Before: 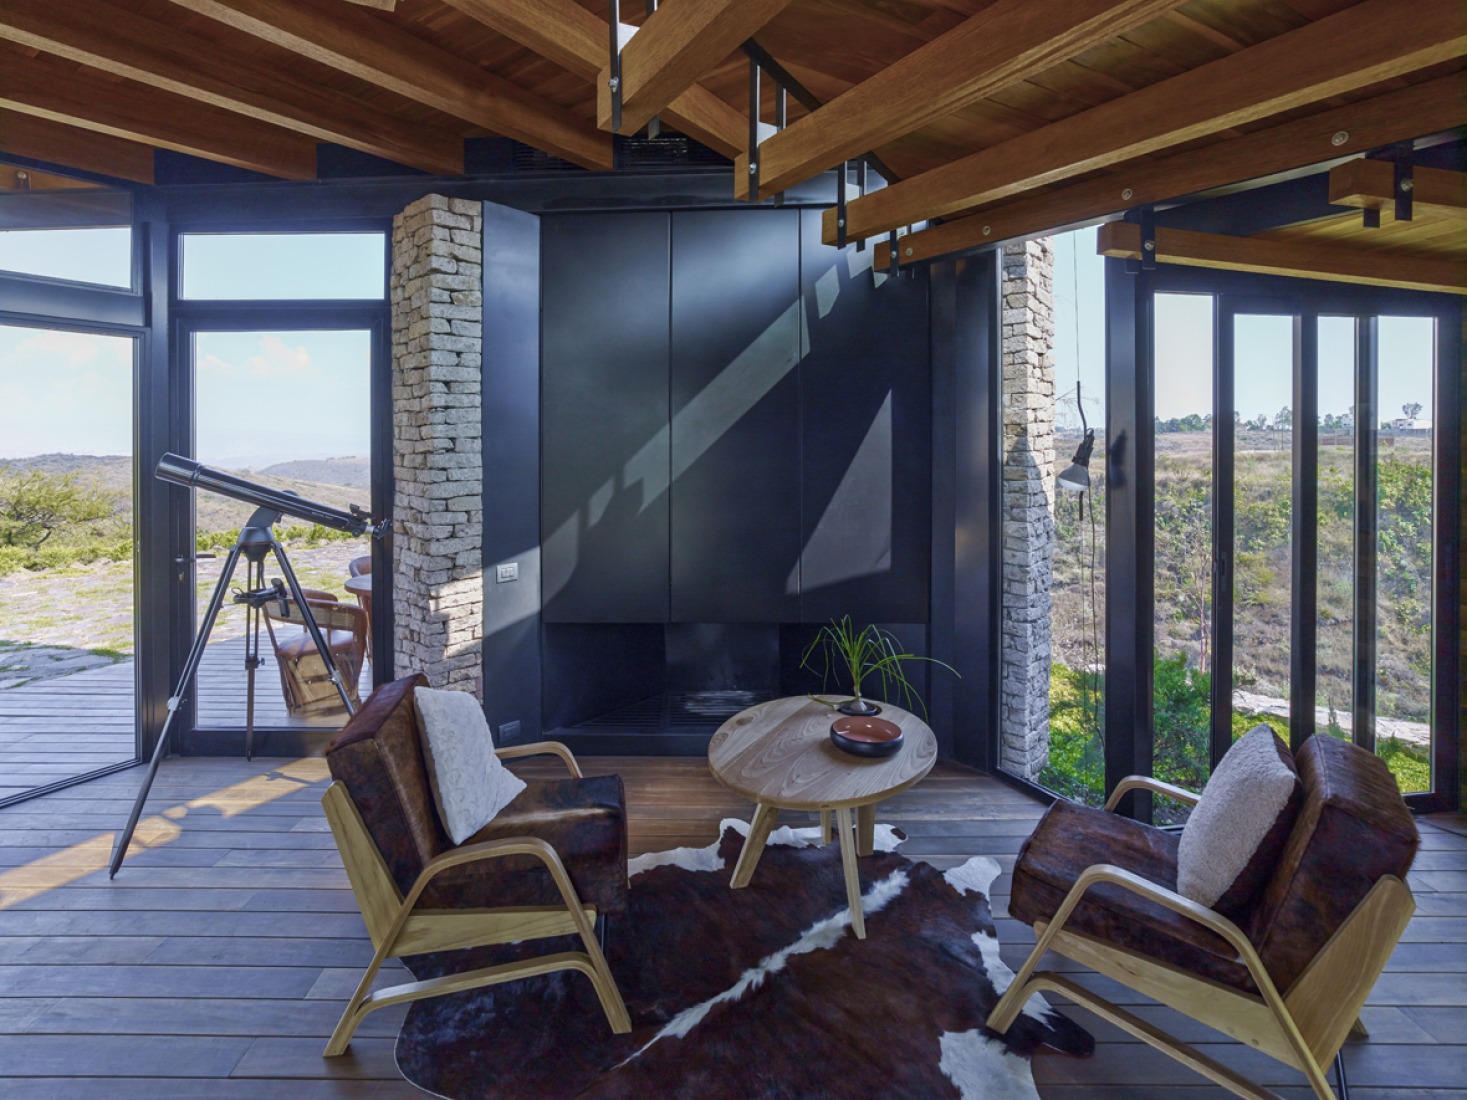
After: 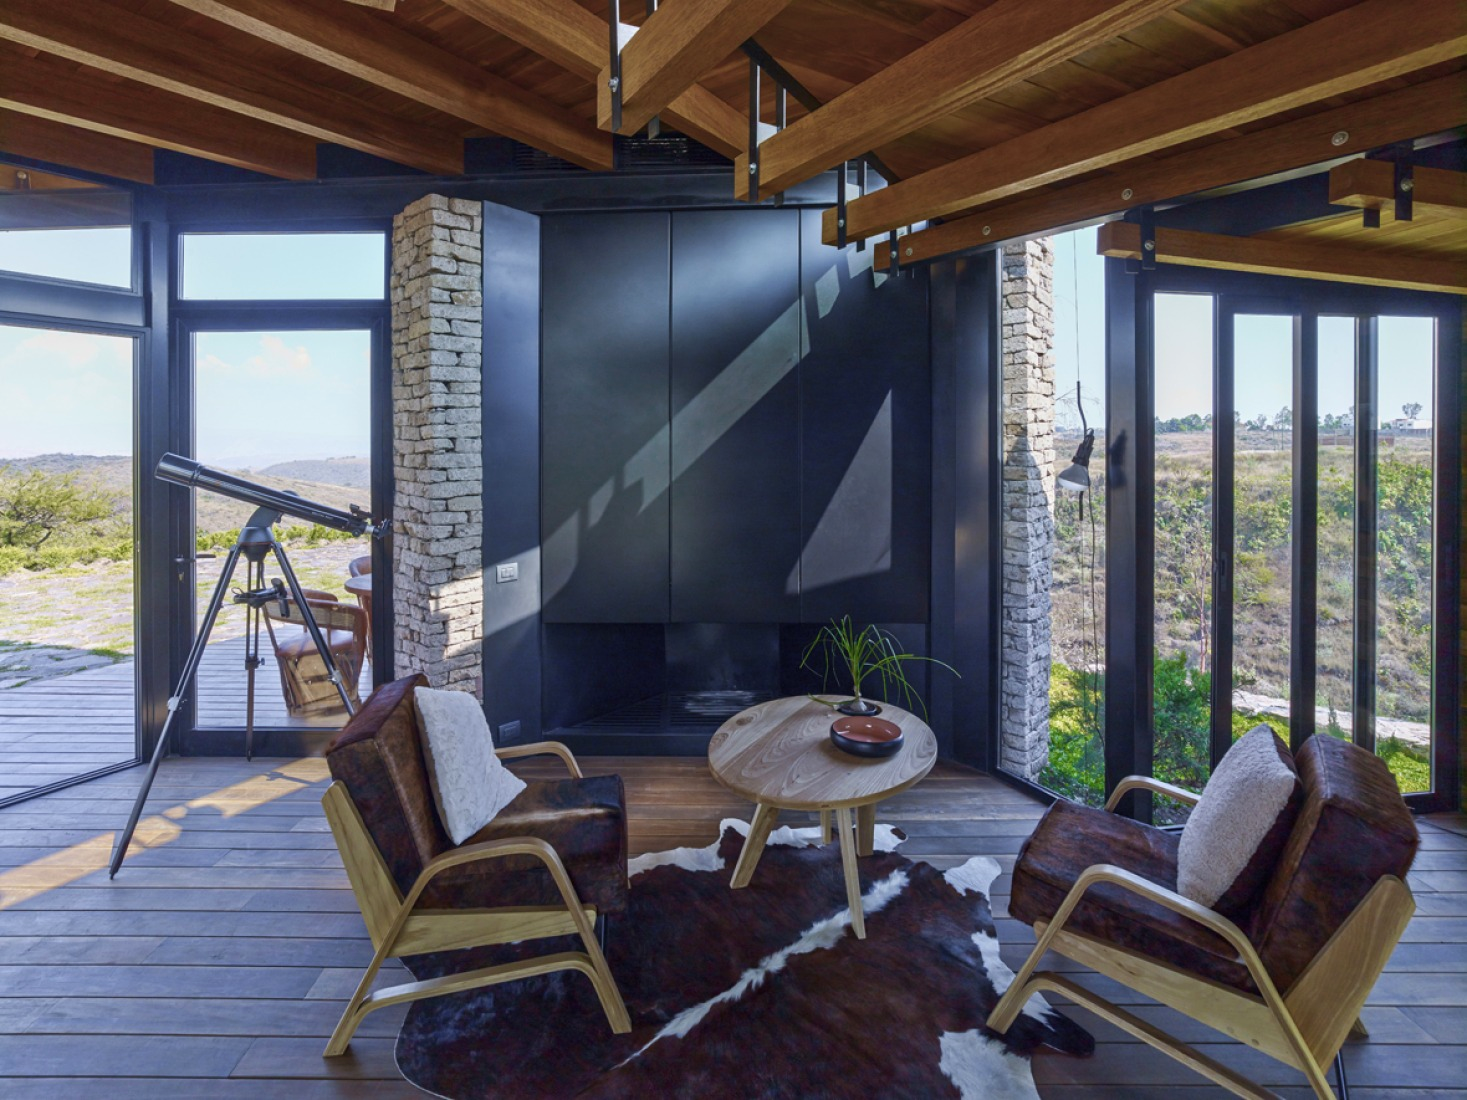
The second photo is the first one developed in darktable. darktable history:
contrast brightness saturation: contrast 0.1, brightness 0.028, saturation 0.087
